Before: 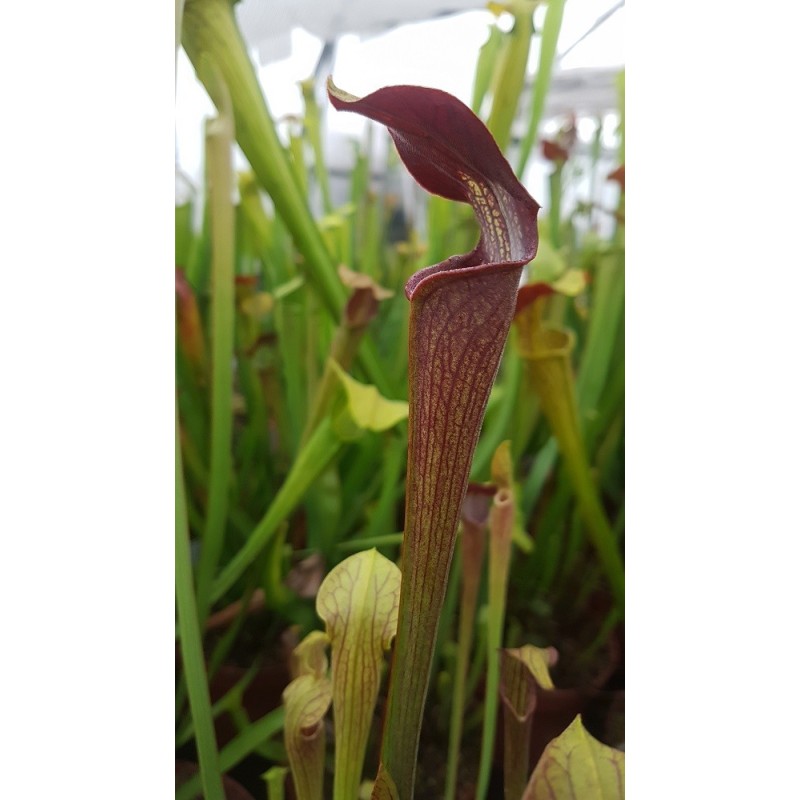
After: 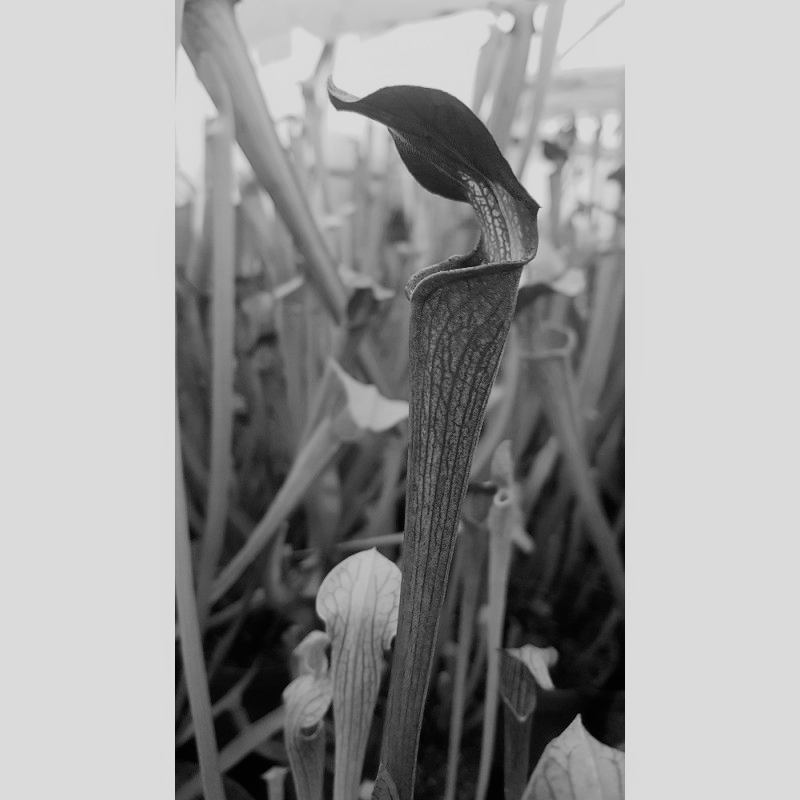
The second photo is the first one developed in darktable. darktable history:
filmic rgb: black relative exposure -7.65 EV, white relative exposure 4.56 EV, hardness 3.61
monochrome: on, module defaults
exposure: exposure 0.2 EV, compensate highlight preservation false
